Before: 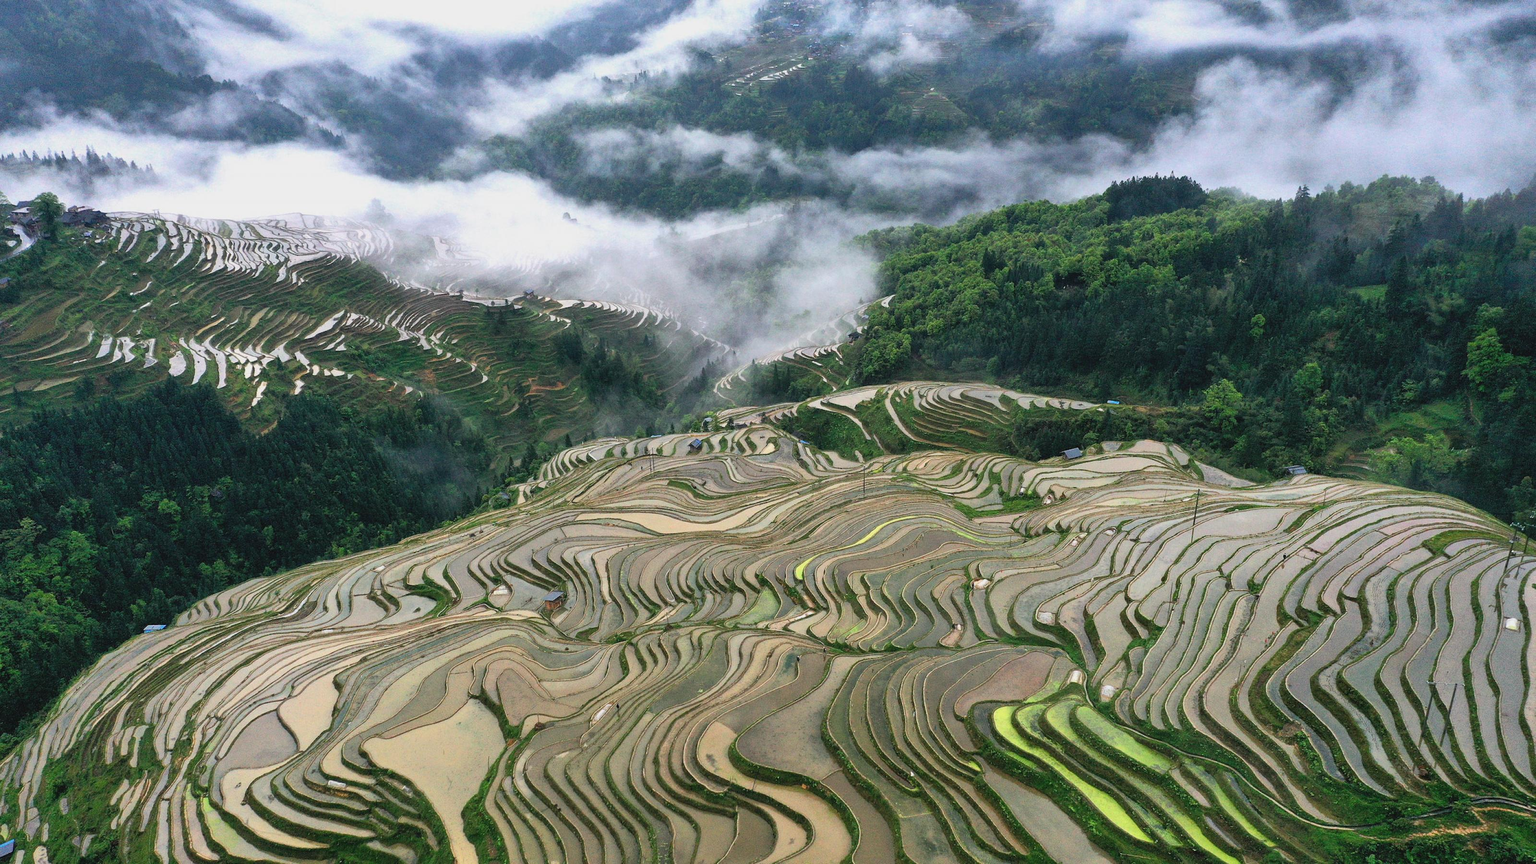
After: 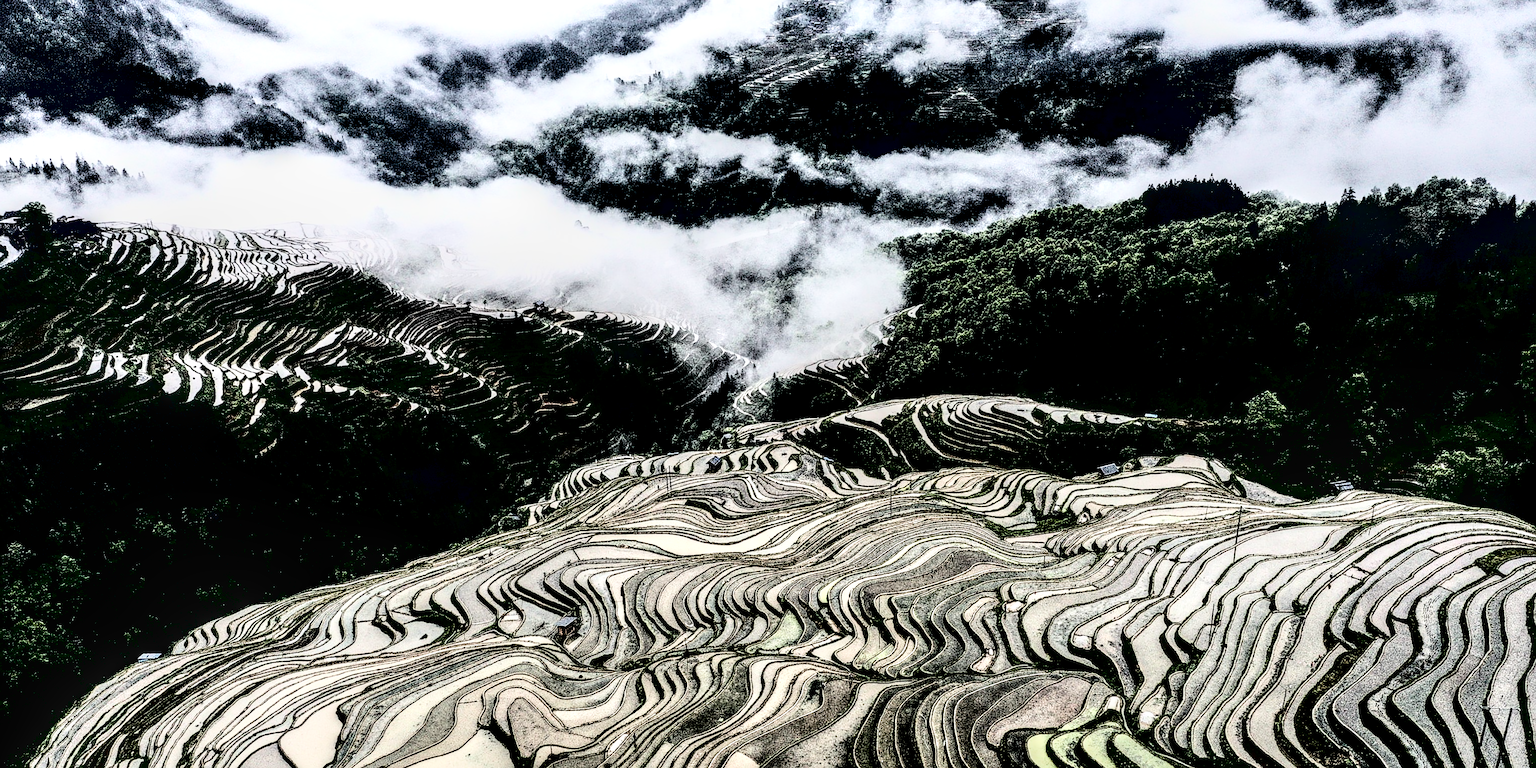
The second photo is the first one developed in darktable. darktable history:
crop and rotate: angle 0.286°, left 0.427%, right 3.103%, bottom 14.208%
sharpen: on, module defaults
color correction: highlights b* 0.046, saturation 0.178
exposure: black level correction 0.044, exposure -0.229 EV, compensate highlight preservation false
velvia: on, module defaults
contrast brightness saturation: contrast 0.769, brightness -0.983, saturation 0.984
base curve: curves: ch0 [(0, 0) (0.032, 0.037) (0.105, 0.228) (0.435, 0.76) (0.856, 0.983) (1, 1)]
local contrast: highlights 21%, detail 197%
